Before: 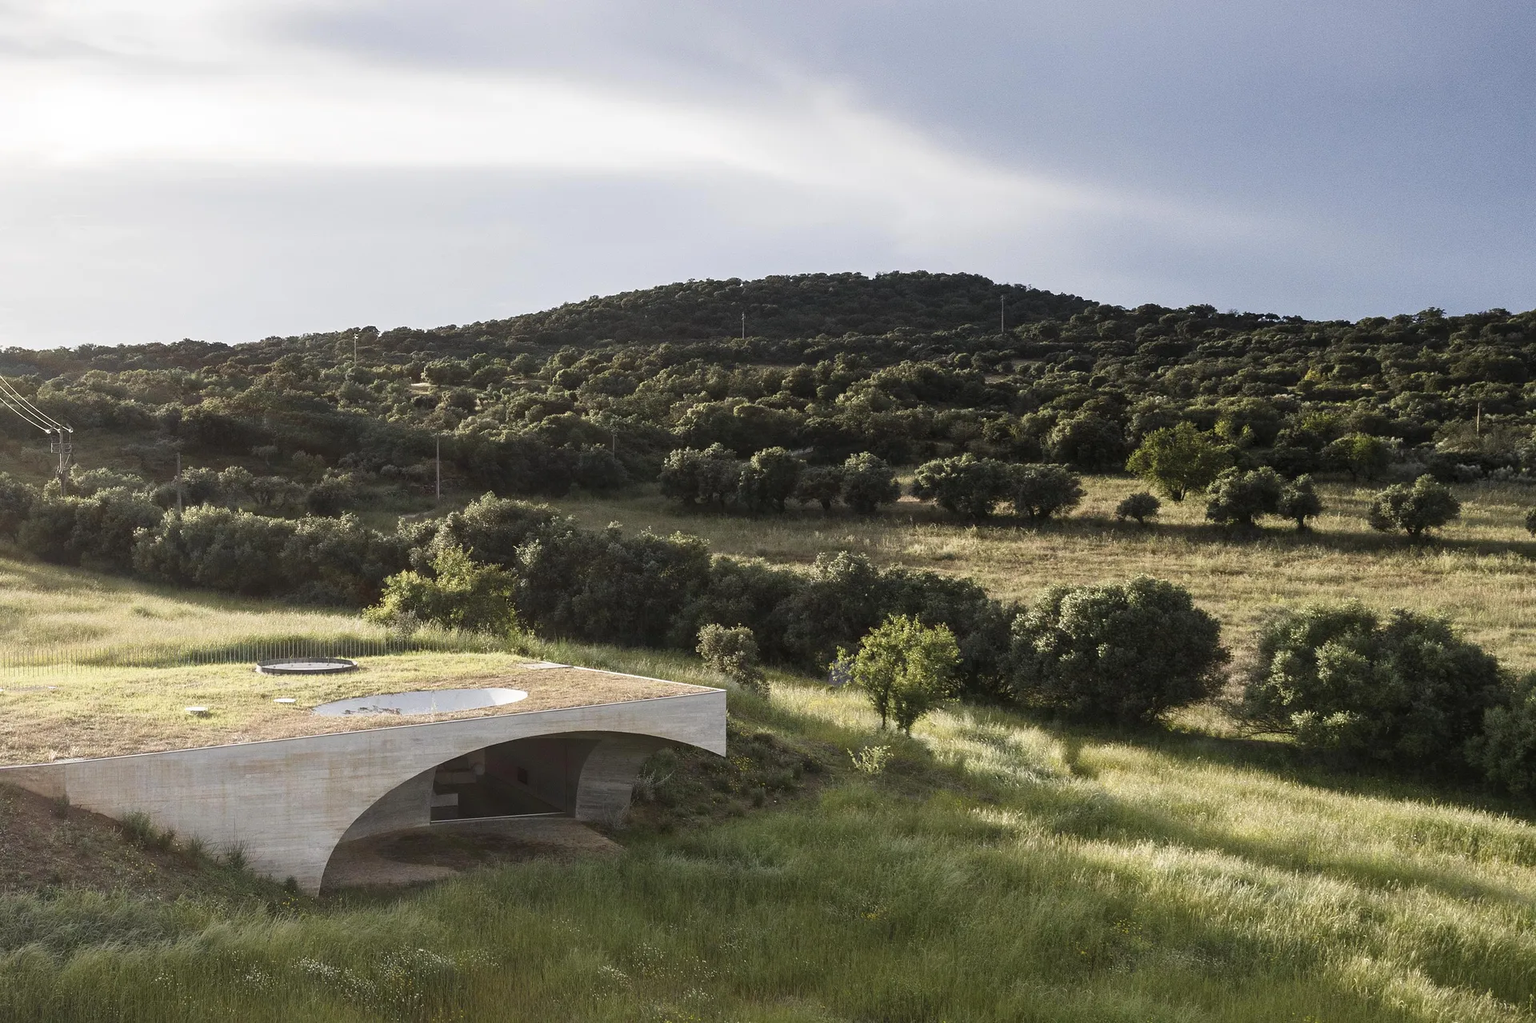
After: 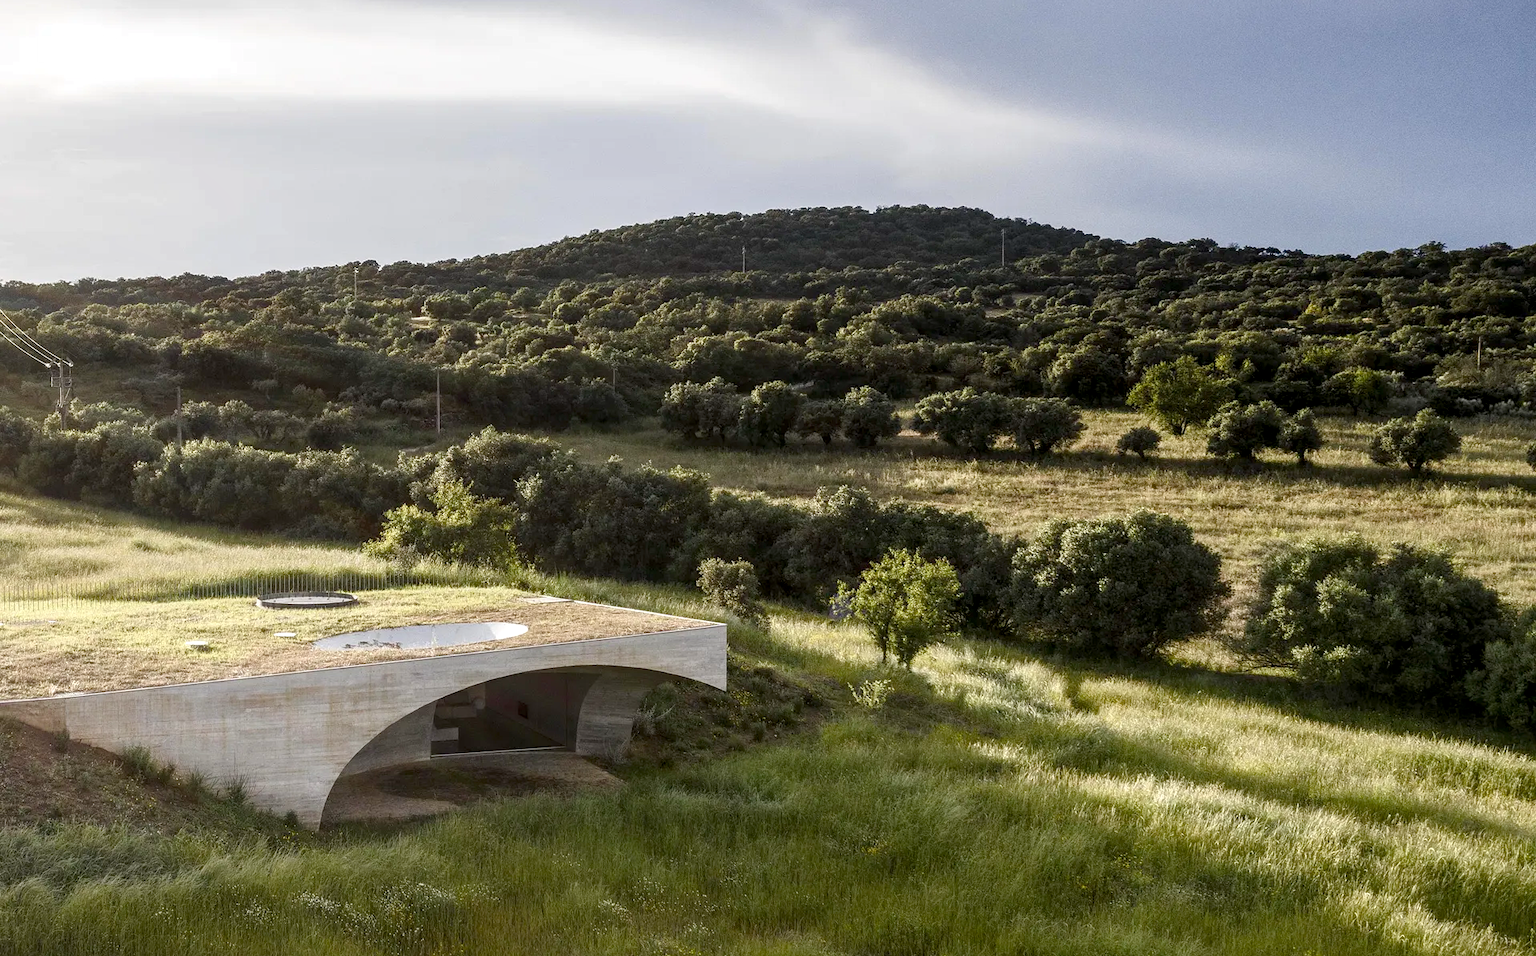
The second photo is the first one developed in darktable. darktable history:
local contrast: detail 130%
color balance rgb: global offset › luminance -0.498%, perceptual saturation grading › global saturation -0.09%, perceptual saturation grading › highlights -9.634%, perceptual saturation grading › mid-tones 18.905%, perceptual saturation grading › shadows 28.999%, global vibrance 20%
crop and rotate: top 6.537%
